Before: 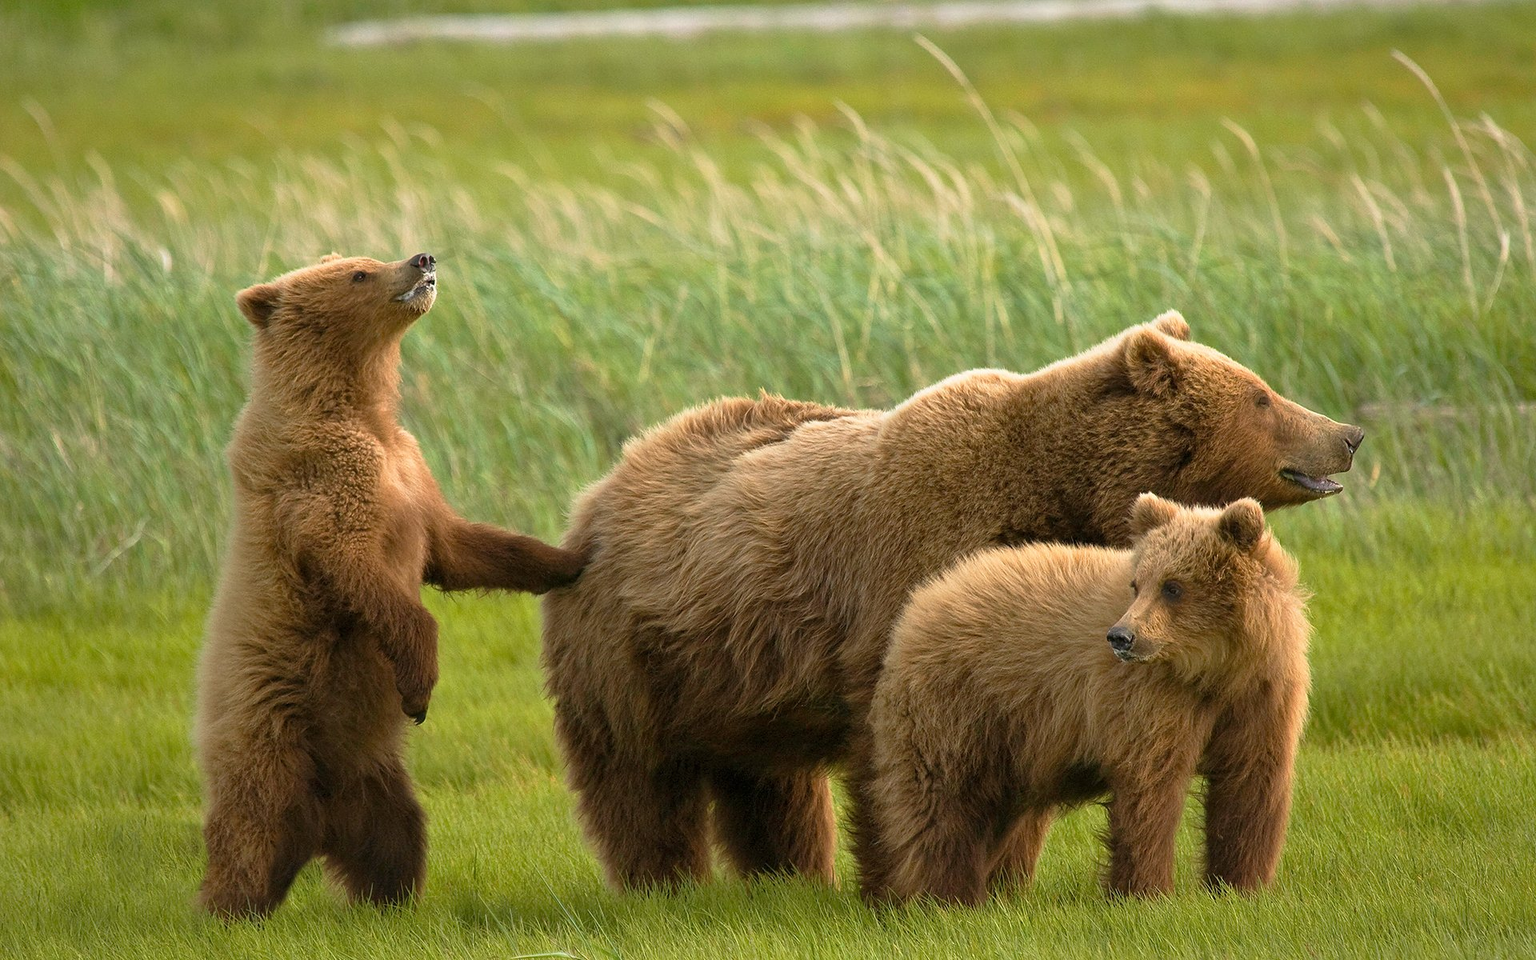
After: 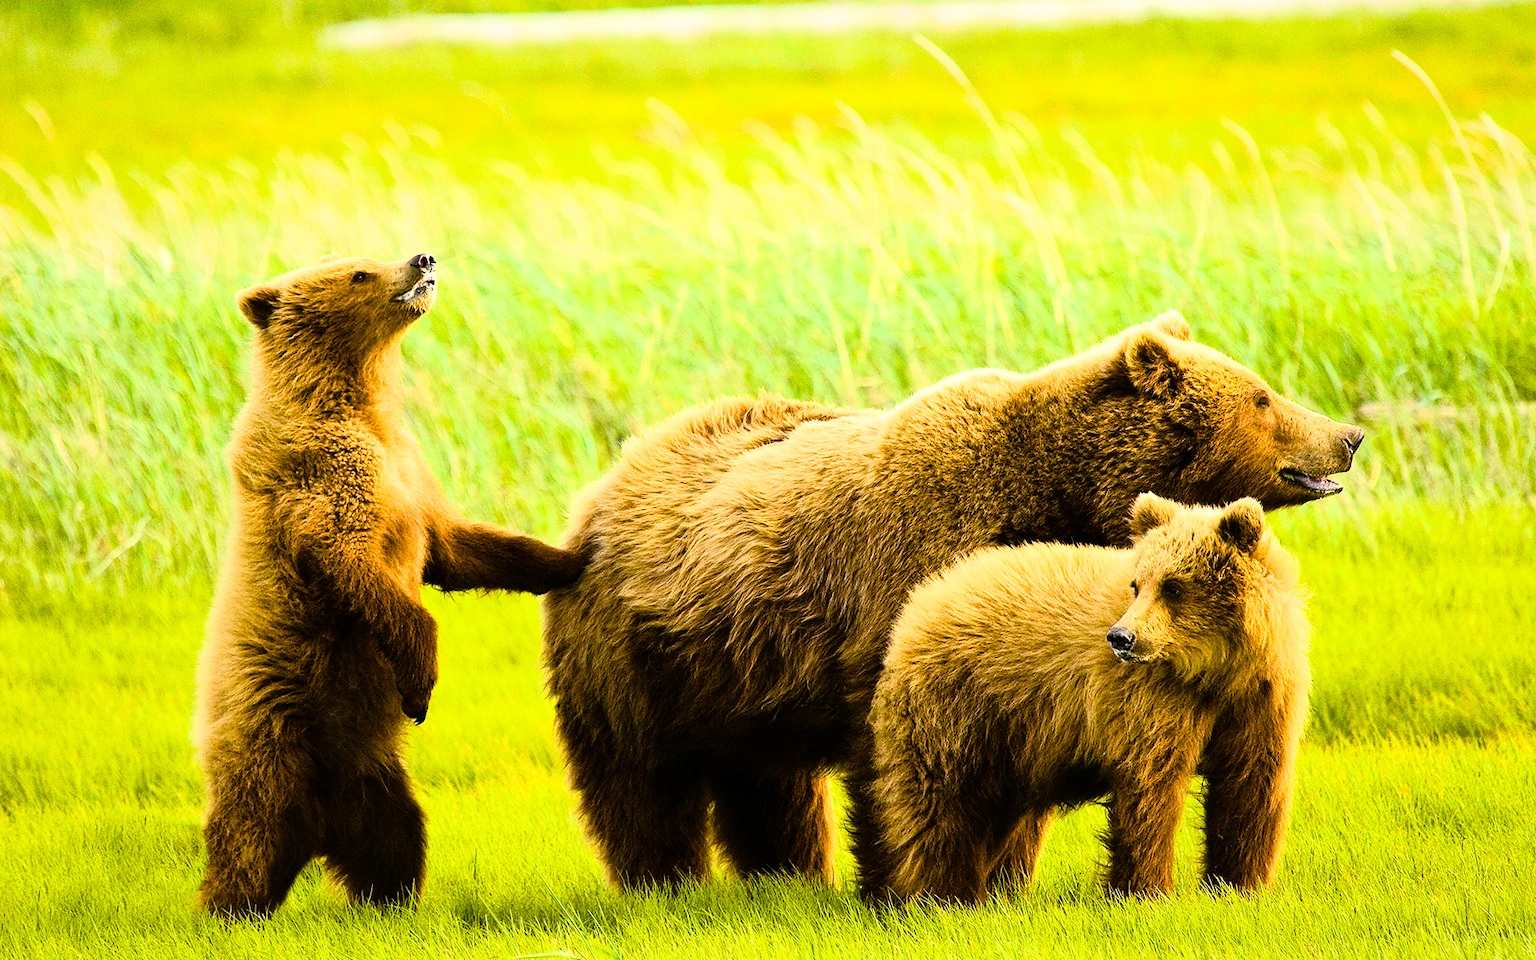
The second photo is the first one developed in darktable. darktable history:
contrast brightness saturation: saturation -0.05
tone equalizer: -8 EV -0.417 EV, -7 EV -0.389 EV, -6 EV -0.333 EV, -5 EV -0.222 EV, -3 EV 0.222 EV, -2 EV 0.333 EV, -1 EV 0.389 EV, +0 EV 0.417 EV, edges refinement/feathering 500, mask exposure compensation -1.57 EV, preserve details no
rgb curve: curves: ch0 [(0, 0) (0.21, 0.15) (0.24, 0.21) (0.5, 0.75) (0.75, 0.96) (0.89, 0.99) (1, 1)]; ch1 [(0, 0.02) (0.21, 0.13) (0.25, 0.2) (0.5, 0.67) (0.75, 0.9) (0.89, 0.97) (1, 1)]; ch2 [(0, 0.02) (0.21, 0.13) (0.25, 0.2) (0.5, 0.67) (0.75, 0.9) (0.89, 0.97) (1, 1)], compensate middle gray true
color balance rgb: perceptual saturation grading › global saturation 20%, perceptual saturation grading › highlights -25%, perceptual saturation grading › shadows 25%, global vibrance 50%
